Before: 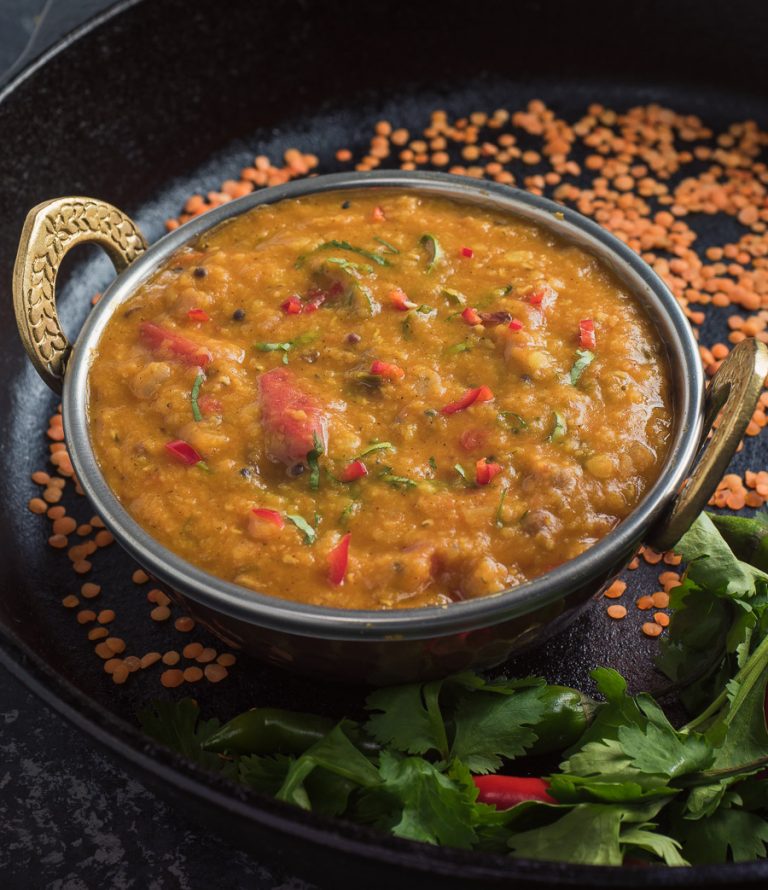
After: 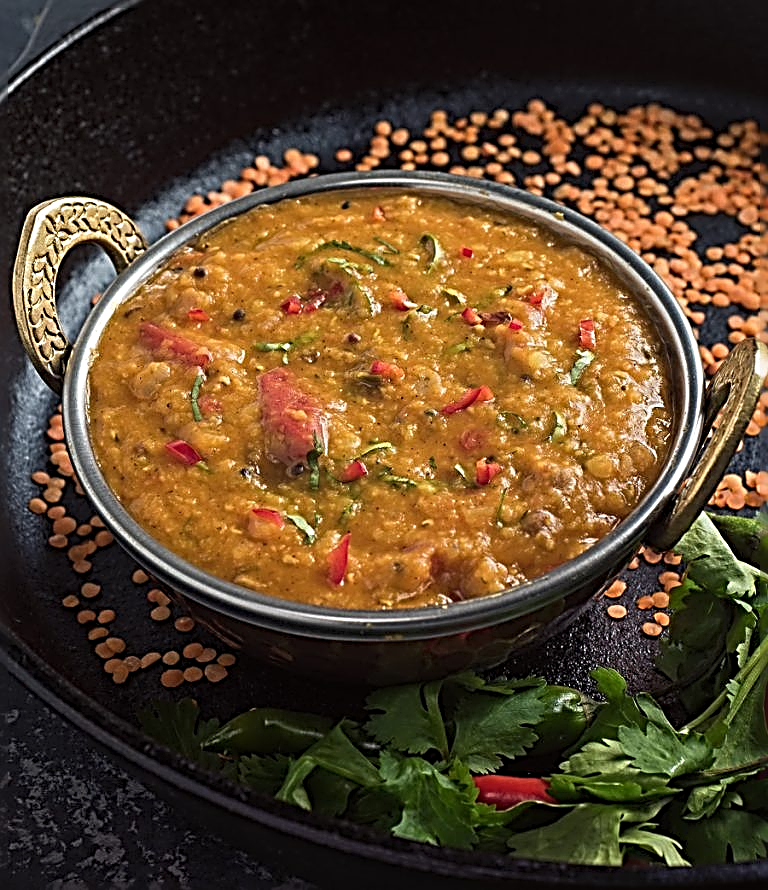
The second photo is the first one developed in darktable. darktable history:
sharpen: radius 3.158, amount 1.731
rotate and perspective: automatic cropping off
